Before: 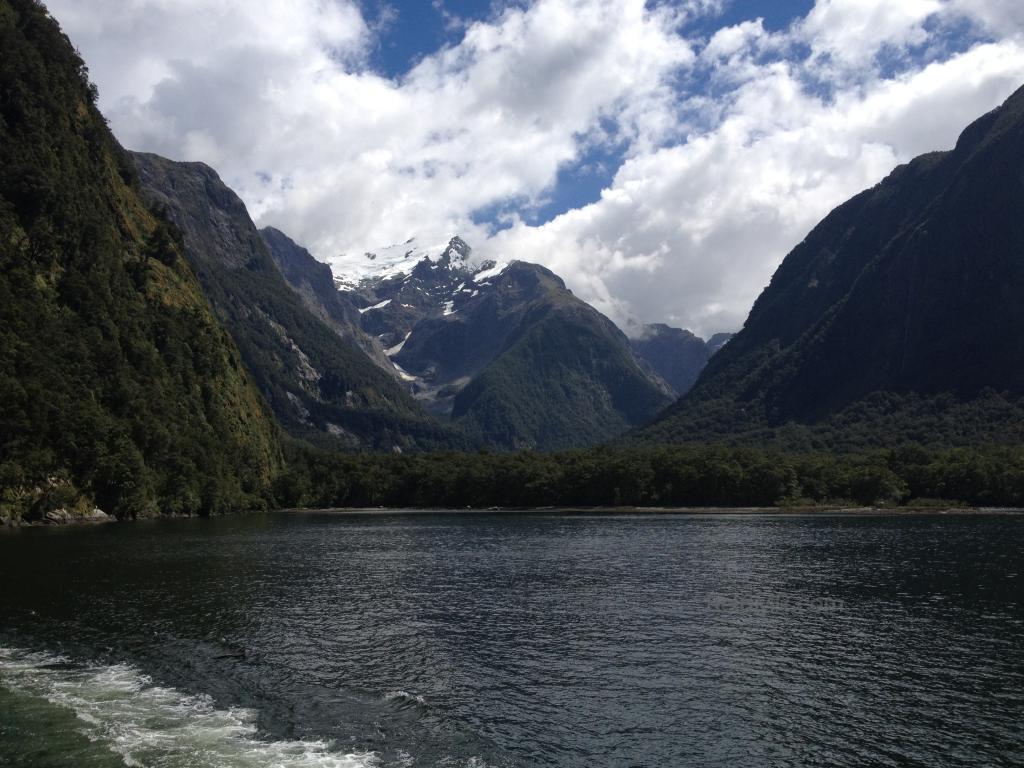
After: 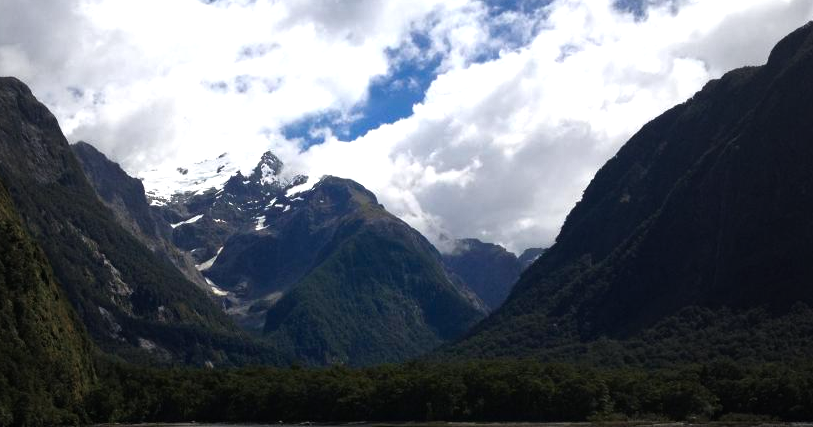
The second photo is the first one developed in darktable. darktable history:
color balance rgb: linear chroma grading › global chroma 16.62%, perceptual saturation grading › highlights -8.63%, perceptual saturation grading › mid-tones 18.66%, perceptual saturation grading › shadows 28.49%, perceptual brilliance grading › highlights 14.22%, perceptual brilliance grading › shadows -18.96%, global vibrance 27.71%
crop: left 18.38%, top 11.092%, right 2.134%, bottom 33.217%
vignetting: fall-off start 18.21%, fall-off radius 137.95%, brightness -0.207, center (-0.078, 0.066), width/height ratio 0.62, shape 0.59
